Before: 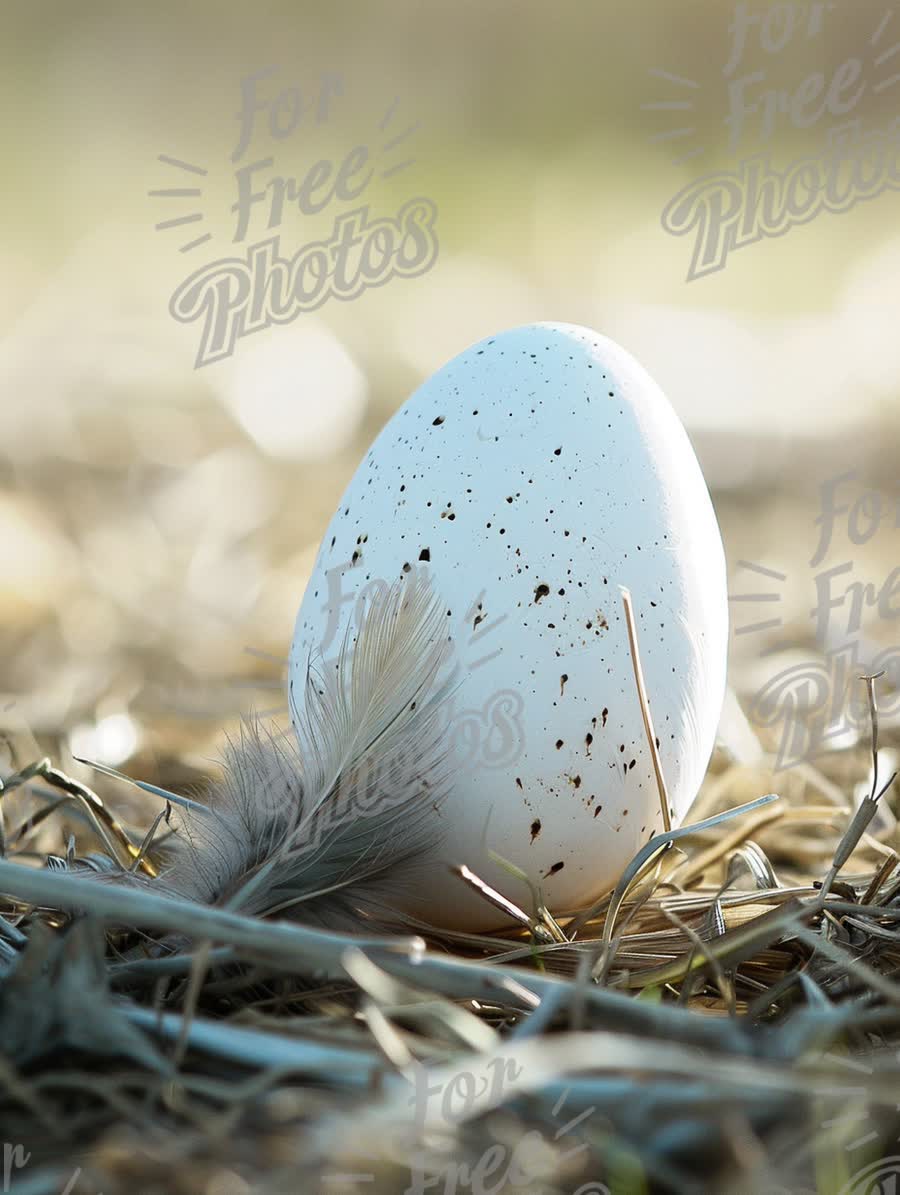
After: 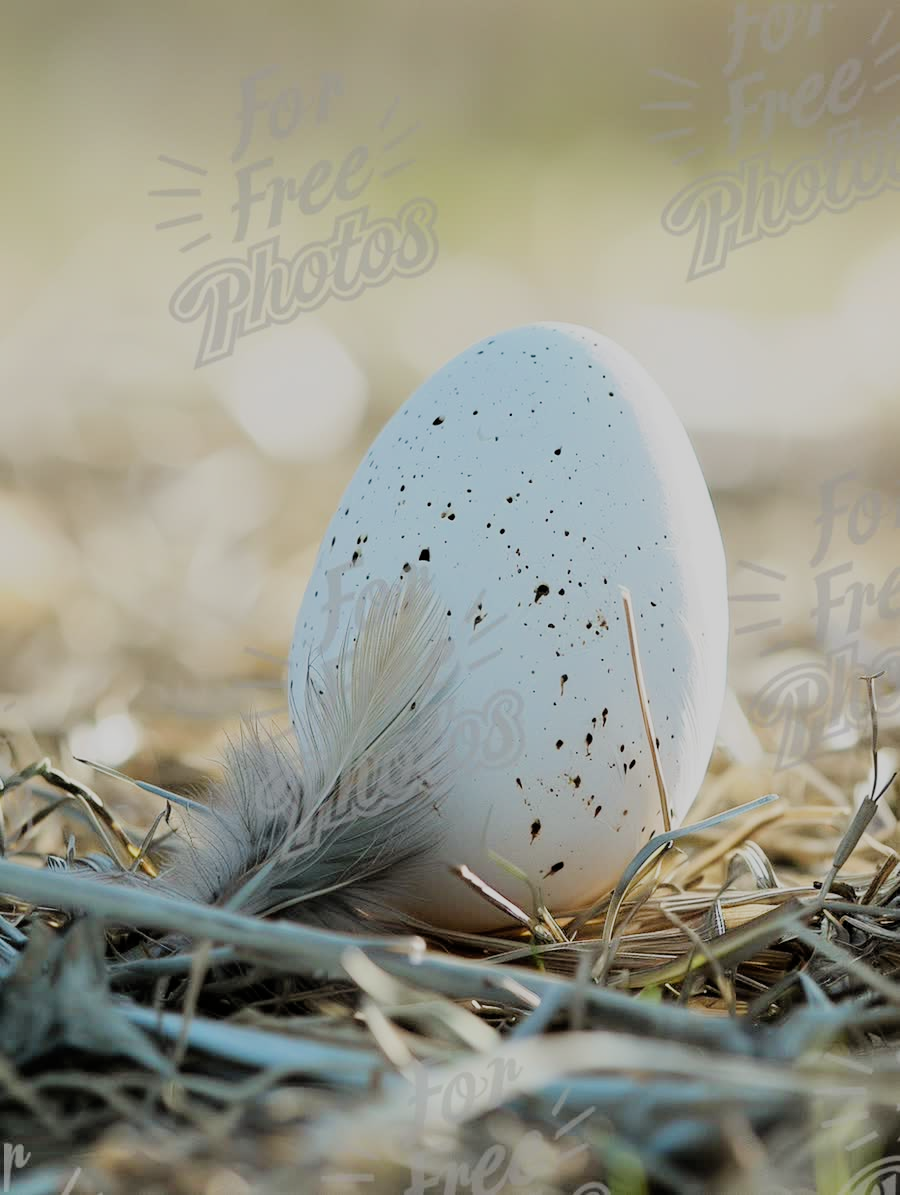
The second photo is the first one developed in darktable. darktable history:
tone equalizer: -7 EV 0.145 EV, -6 EV 0.59 EV, -5 EV 1.15 EV, -4 EV 1.29 EV, -3 EV 1.12 EV, -2 EV 0.6 EV, -1 EV 0.166 EV, smoothing diameter 24.88%, edges refinement/feathering 5.5, preserve details guided filter
filmic rgb: black relative exposure -7.16 EV, white relative exposure 5.35 EV, threshold 2.95 EV, hardness 3.02, enable highlight reconstruction true
